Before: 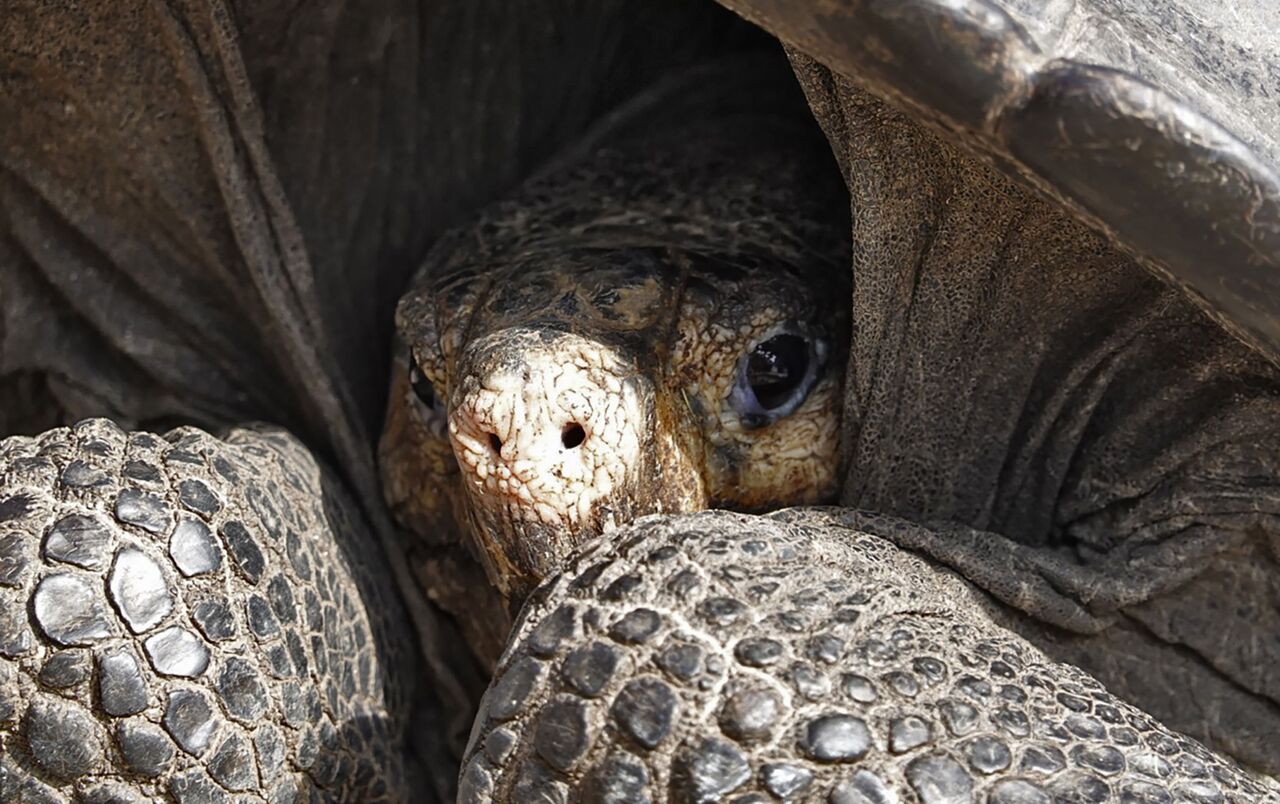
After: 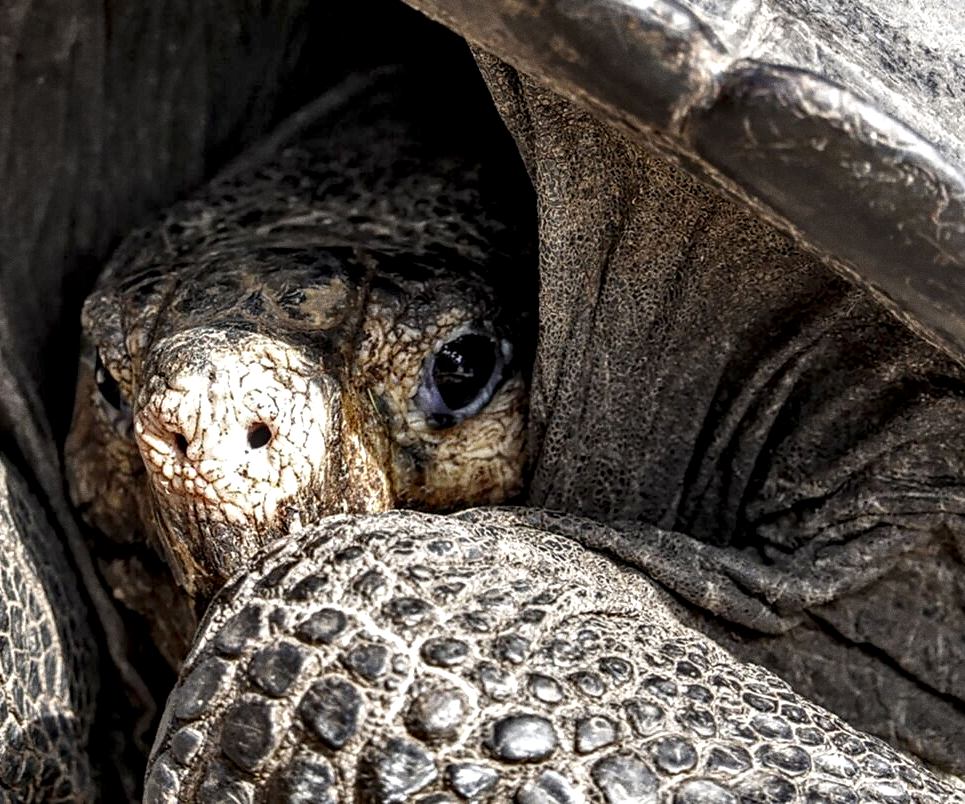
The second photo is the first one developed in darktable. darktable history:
crop and rotate: left 24.6%
color balance: mode lift, gamma, gain (sRGB)
grain: coarseness 0.09 ISO
local contrast: highlights 19%, detail 186%
